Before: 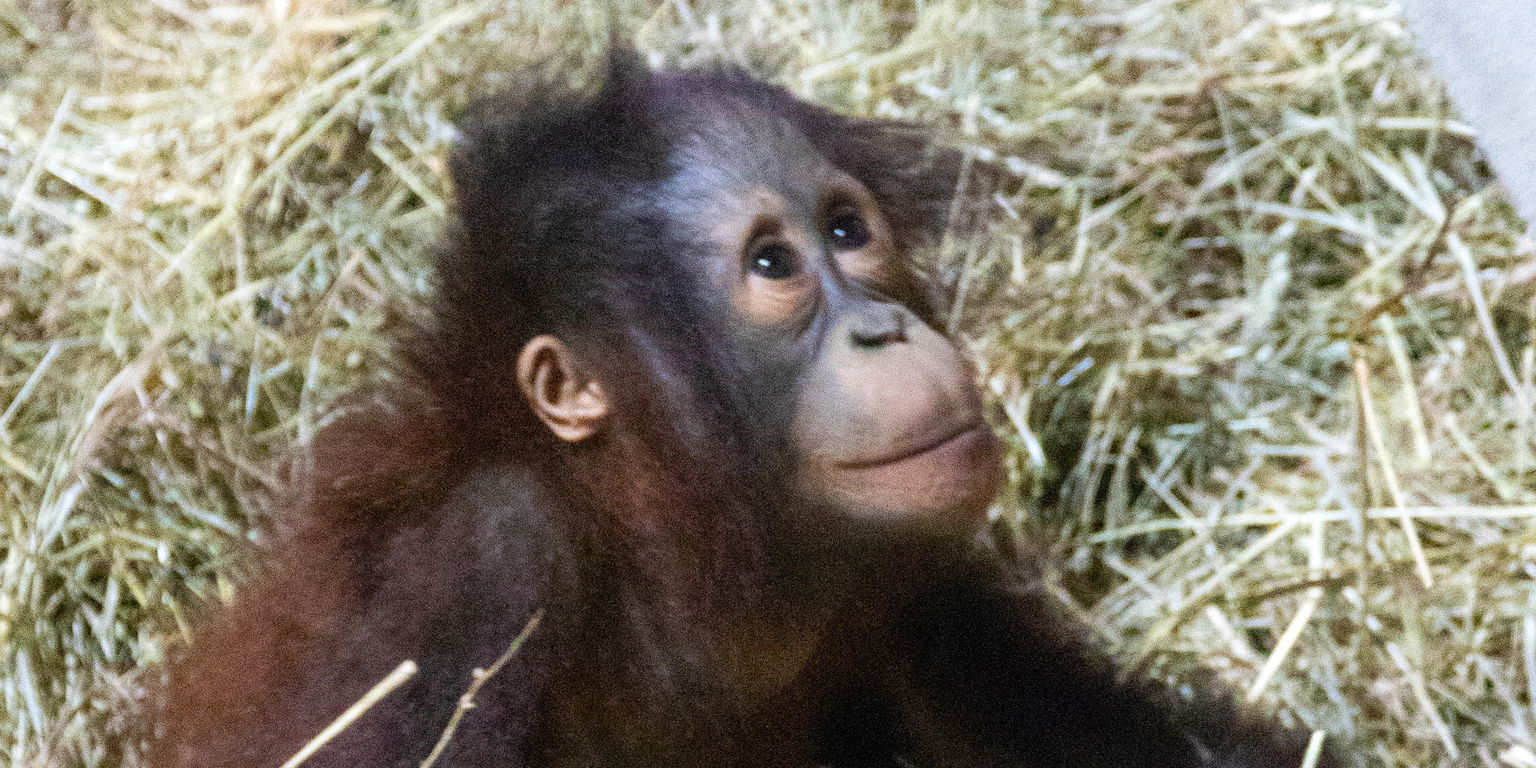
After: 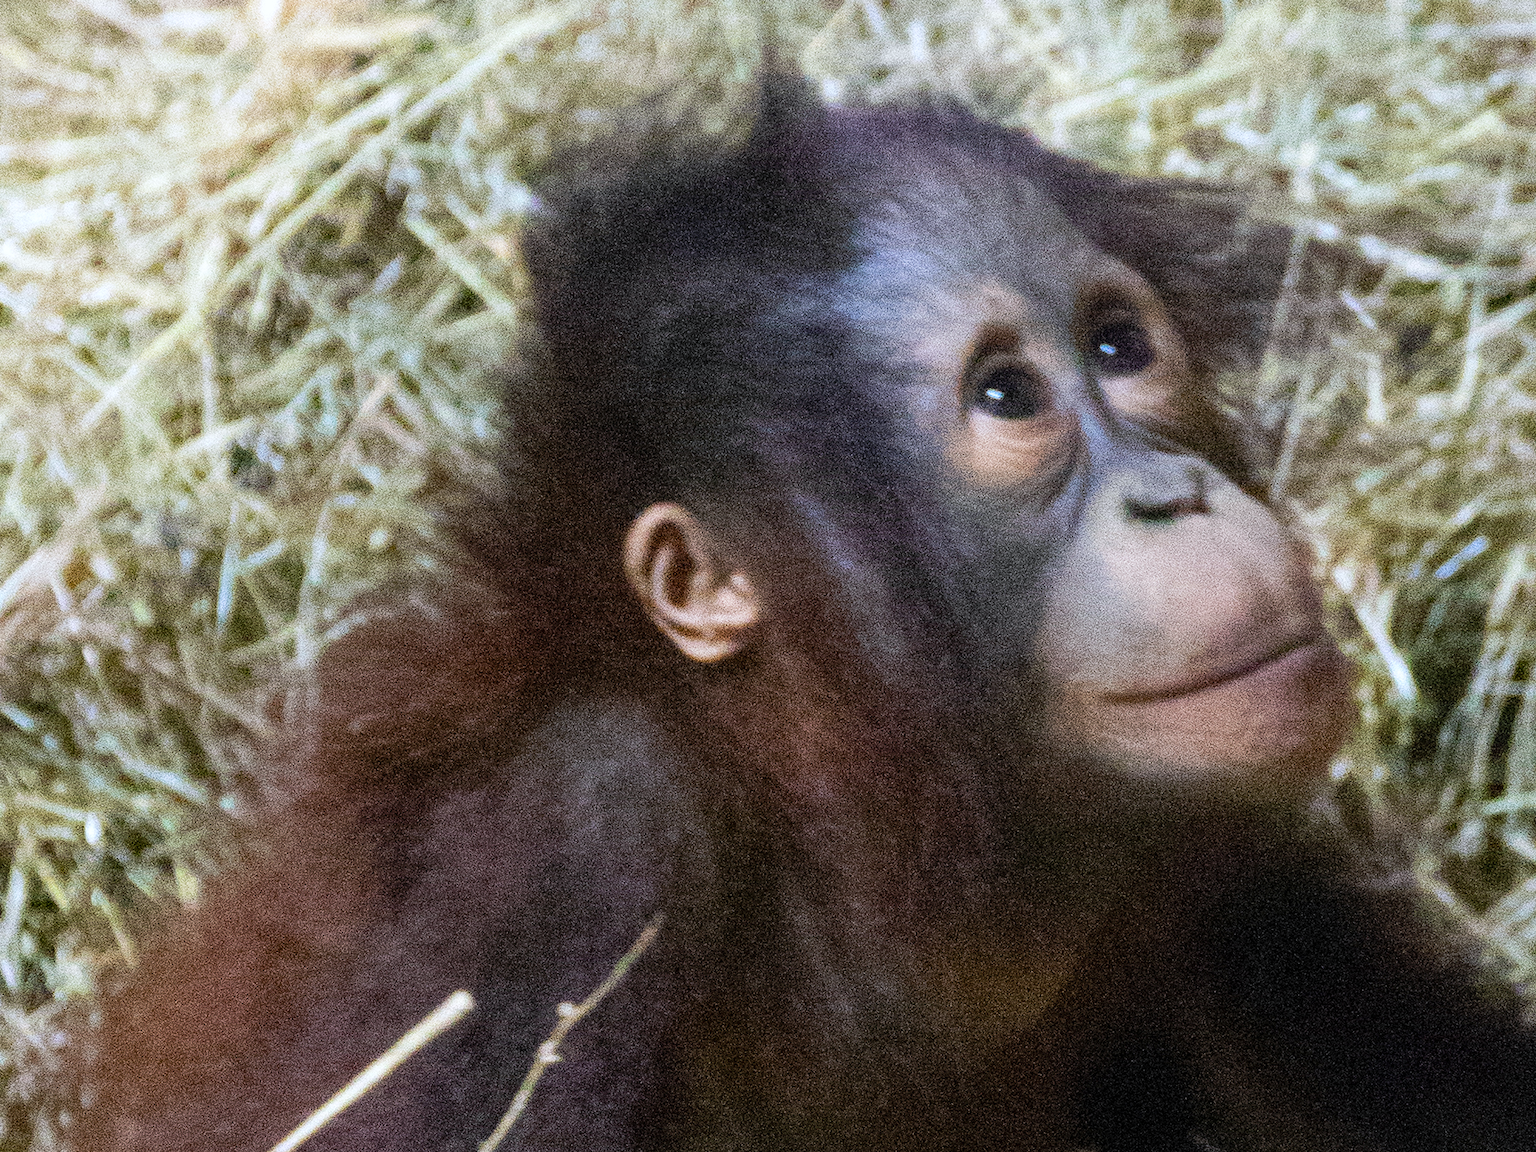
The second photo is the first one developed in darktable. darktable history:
crop and rotate: left 6.617%, right 26.717%
white balance: red 0.98, blue 1.034
color balance: on, module defaults
